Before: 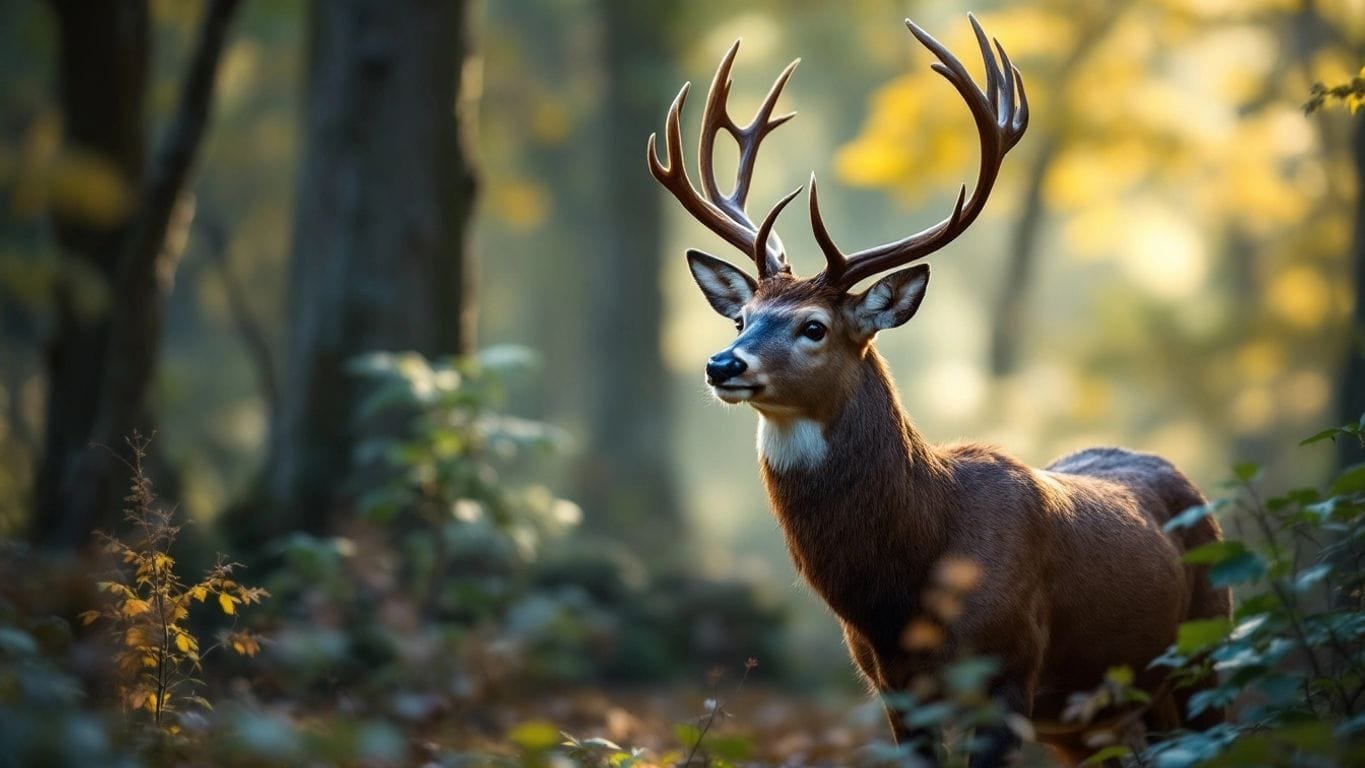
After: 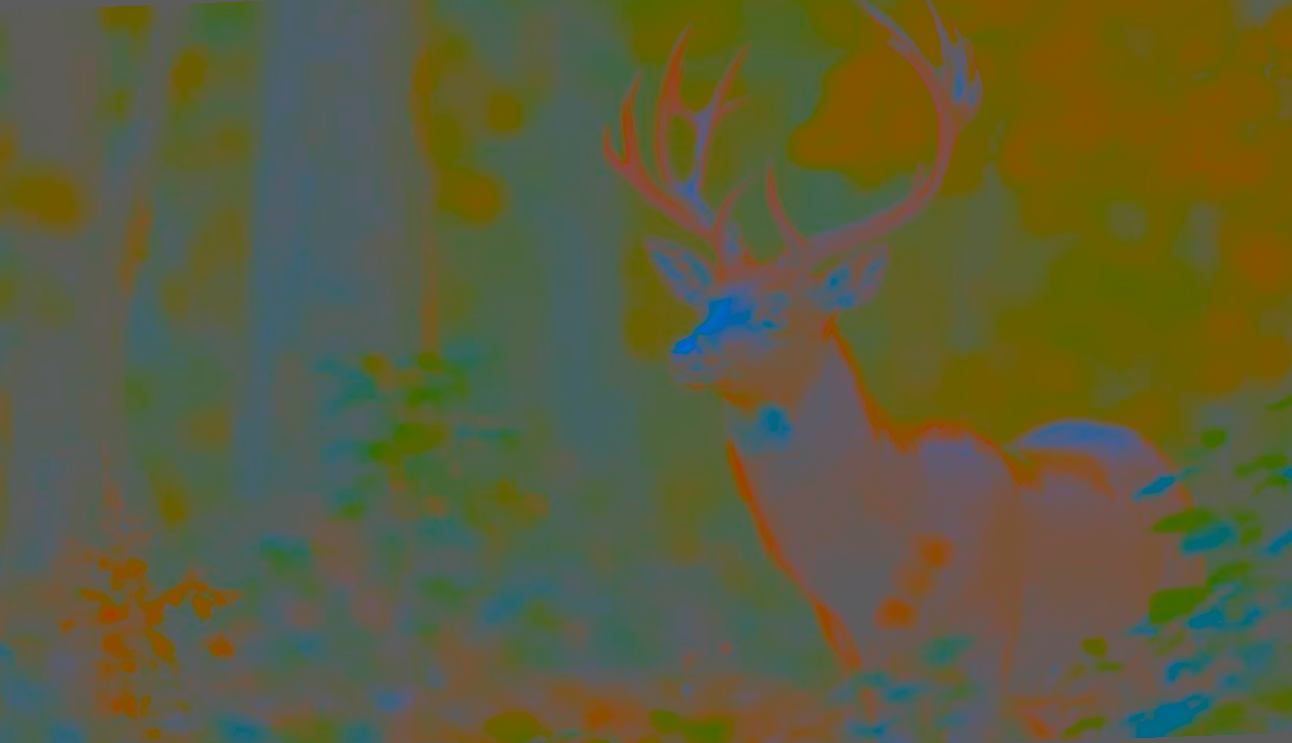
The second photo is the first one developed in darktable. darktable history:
rotate and perspective: rotation -2.12°, lens shift (vertical) 0.009, lens shift (horizontal) -0.008, automatic cropping original format, crop left 0.036, crop right 0.964, crop top 0.05, crop bottom 0.959
contrast brightness saturation: contrast -0.99, brightness -0.17, saturation 0.75
